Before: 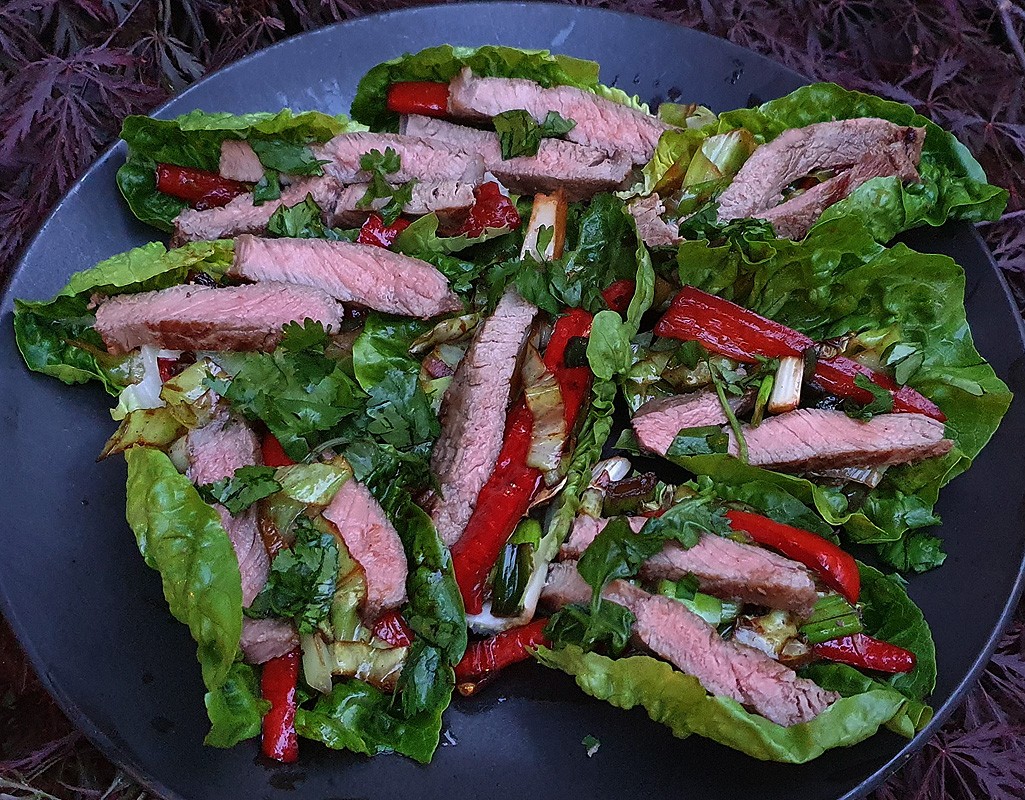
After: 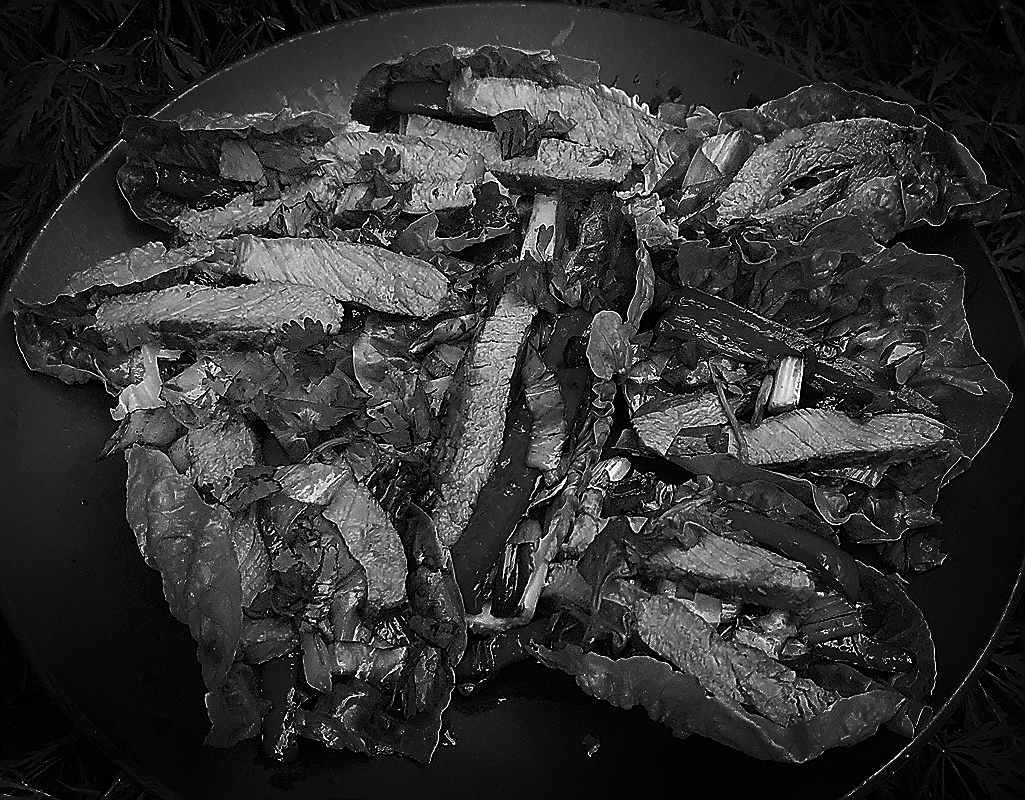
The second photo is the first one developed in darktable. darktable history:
shadows and highlights: shadows -90, highlights 90, soften with gaussian
sharpen: radius 1.4, amount 1.25, threshold 0.7
white balance: red 0.766, blue 1.537
monochrome: a 2.21, b -1.33, size 2.2
